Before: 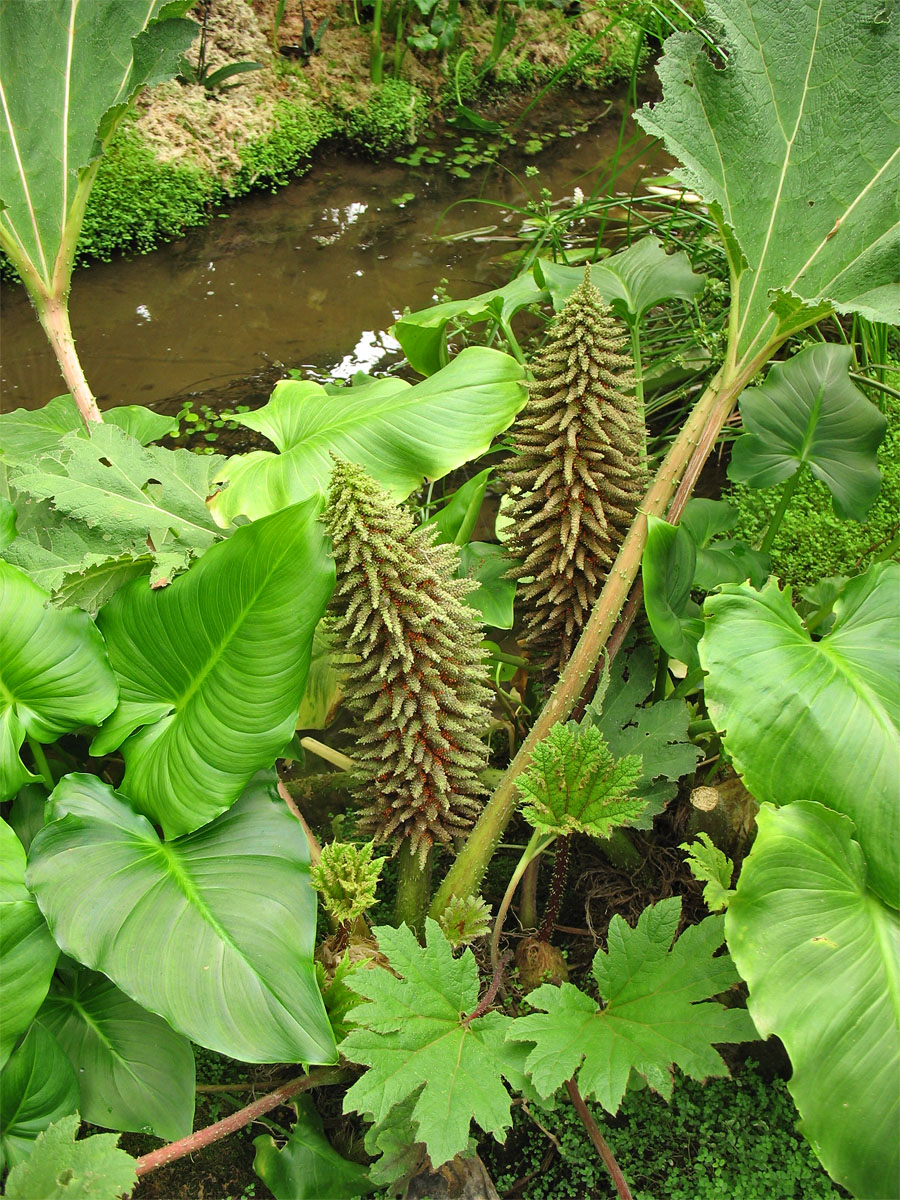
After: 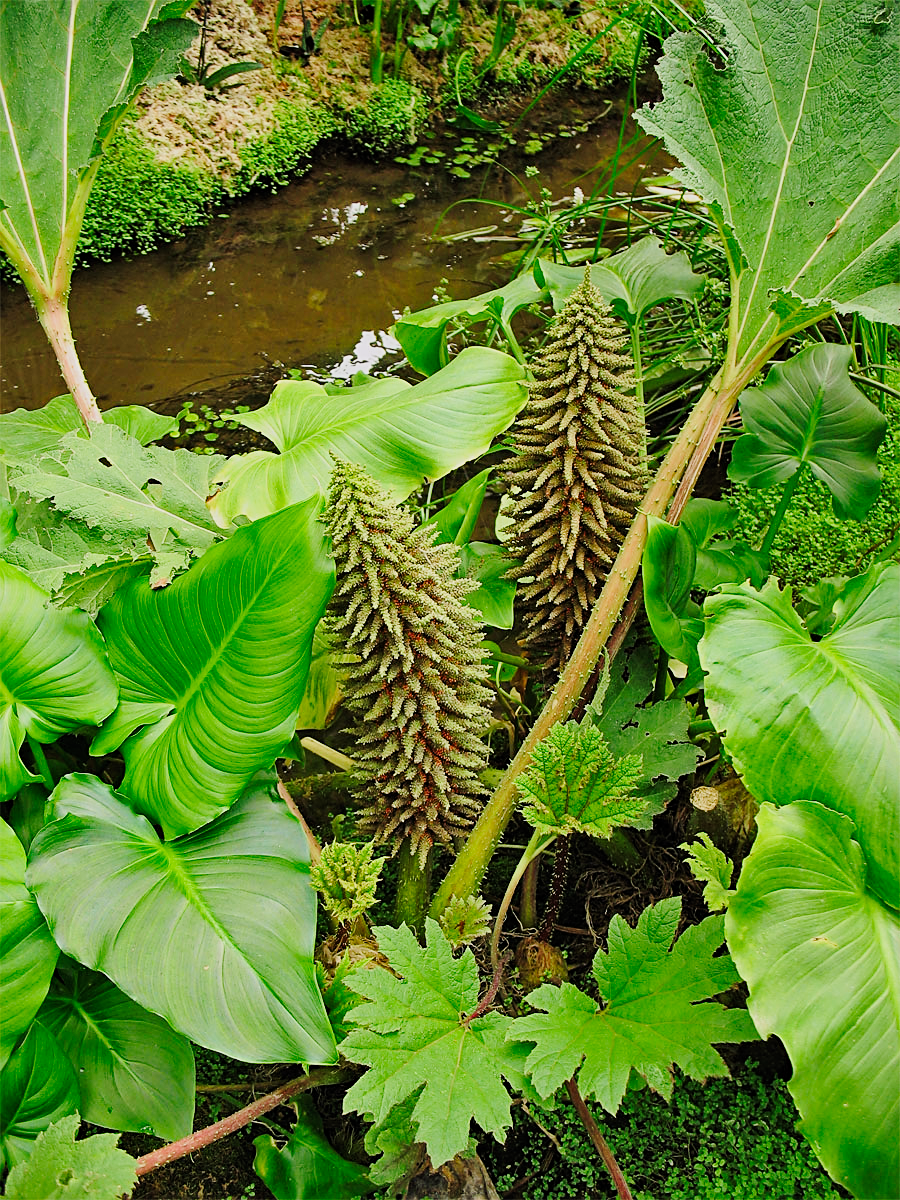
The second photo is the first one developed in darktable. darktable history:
filmic rgb: middle gray luminance 18.38%, black relative exposure -10.5 EV, white relative exposure 3.41 EV, threshold 3.05 EV, target black luminance 0%, hardness 6.01, latitude 98.18%, contrast 0.836, shadows ↔ highlights balance 0.698%, enable highlight reconstruction true
haze removal: compatibility mode true, adaptive false
tone curve: curves: ch0 [(0, 0) (0.126, 0.061) (0.338, 0.285) (0.494, 0.518) (0.703, 0.762) (1, 1)]; ch1 [(0, 0) (0.364, 0.322) (0.443, 0.441) (0.5, 0.501) (0.55, 0.578) (1, 1)]; ch2 [(0, 0) (0.44, 0.424) (0.501, 0.499) (0.557, 0.564) (0.613, 0.682) (0.707, 0.746) (1, 1)], preserve colors none
sharpen: on, module defaults
